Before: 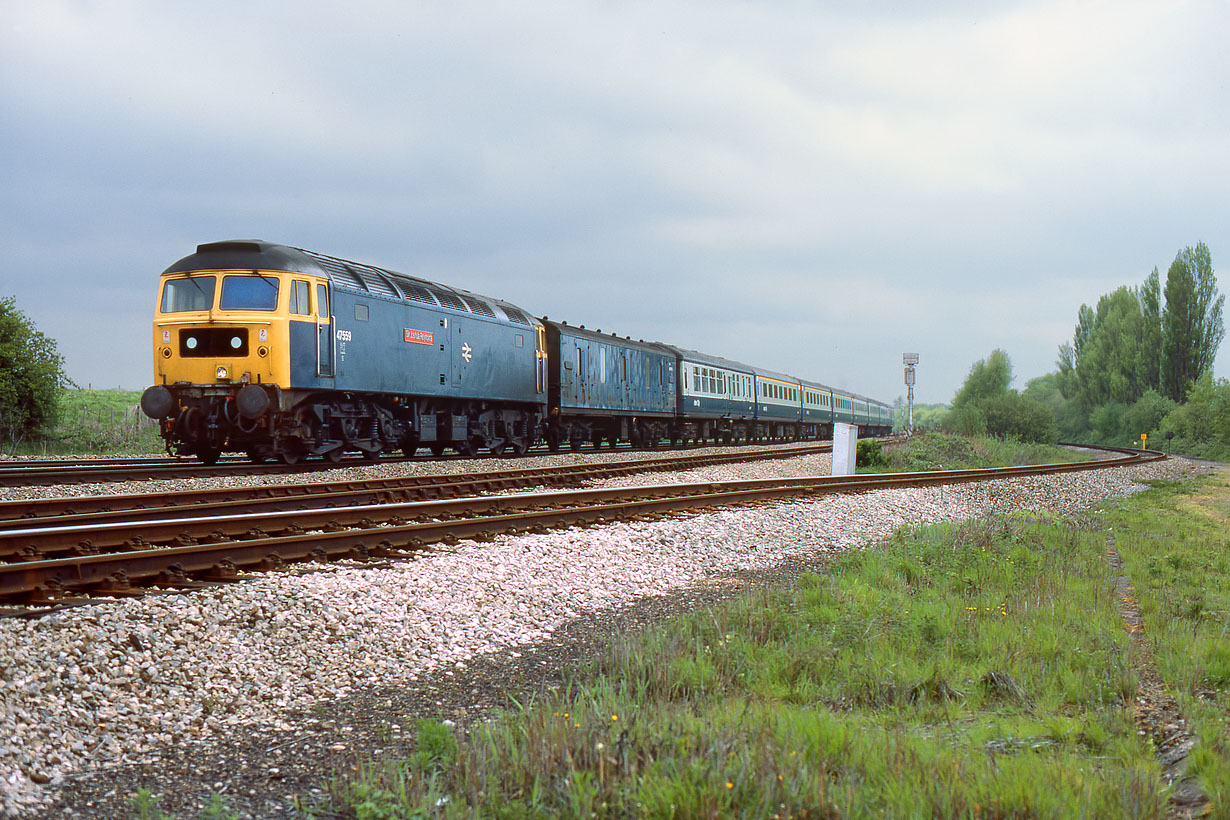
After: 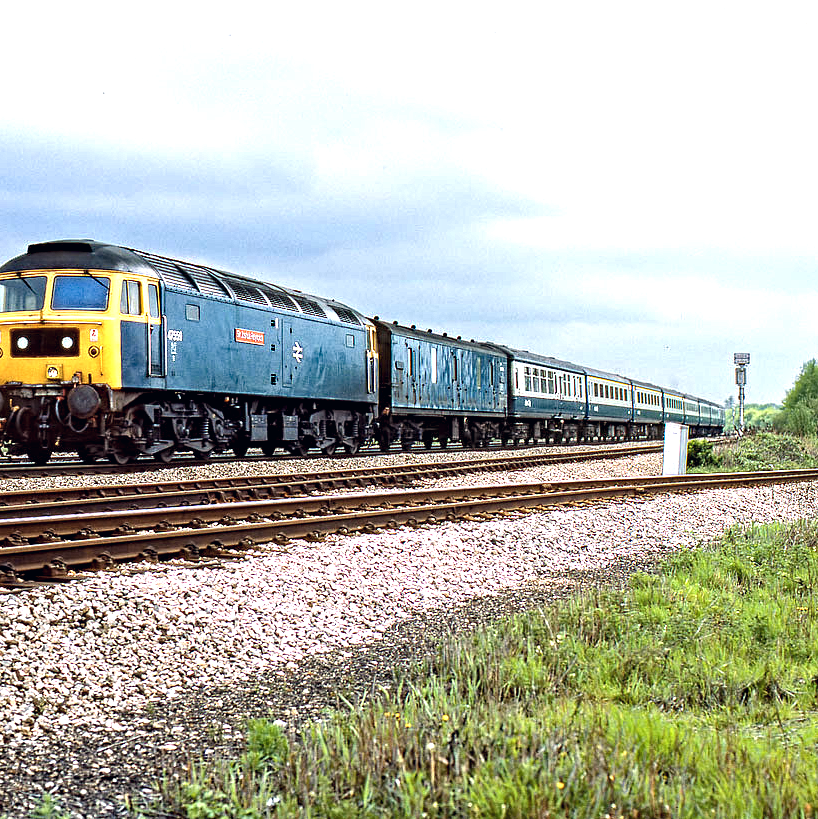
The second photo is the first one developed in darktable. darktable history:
color balance rgb: perceptual saturation grading › global saturation 0.12%, global vibrance 25.354%
tone equalizer: -8 EV -0.443 EV, -7 EV -0.391 EV, -6 EV -0.373 EV, -5 EV -0.242 EV, -3 EV 0.239 EV, -2 EV 0.314 EV, -1 EV 0.395 EV, +0 EV 0.392 EV
haze removal: strength 0.516, distance 0.921, adaptive false
exposure: black level correction 0, exposure 0.498 EV, compensate highlight preservation false
color correction: highlights a* 2.77, highlights b* 4.99, shadows a* -2.76, shadows b* -4.95, saturation 0.821
crop and rotate: left 13.797%, right 19.643%
contrast equalizer: octaves 7, y [[0.5, 0.542, 0.583, 0.625, 0.667, 0.708], [0.5 ×6], [0.5 ×6], [0 ×6], [0 ×6]]
